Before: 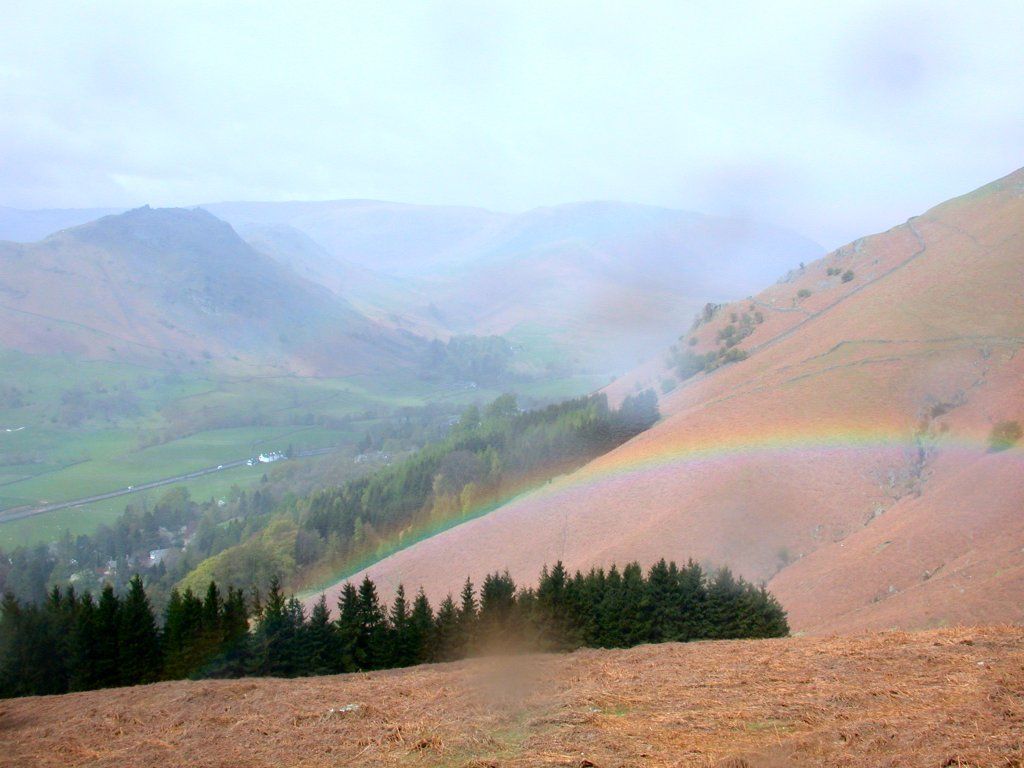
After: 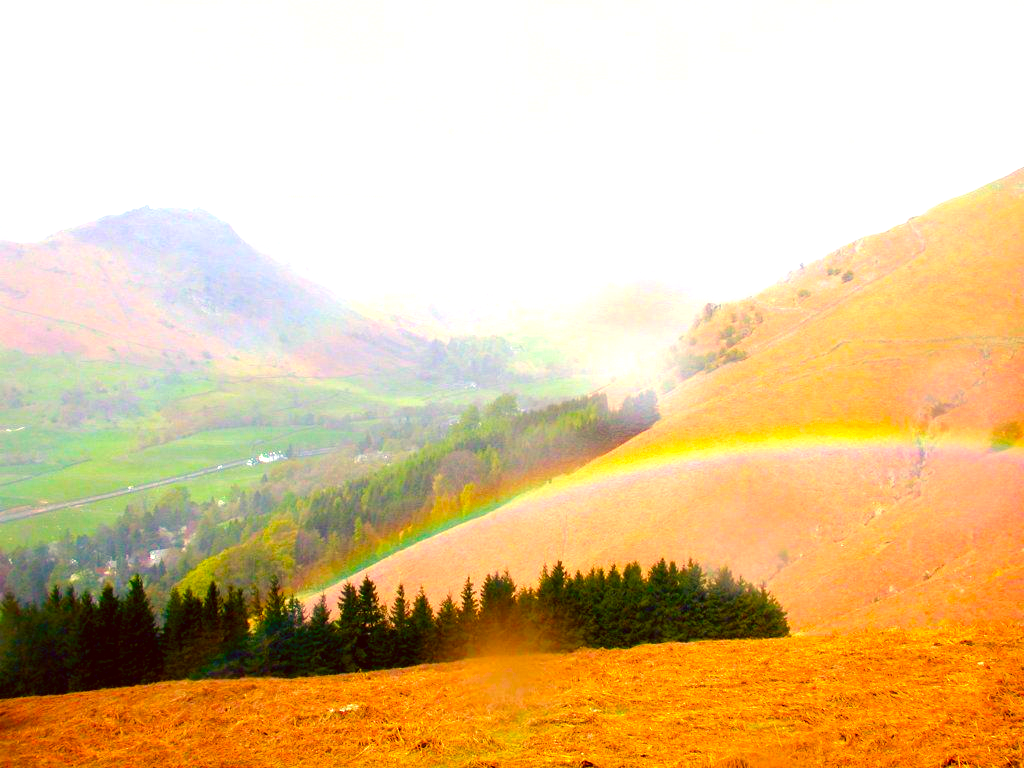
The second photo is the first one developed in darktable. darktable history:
color correction: highlights a* 10.12, highlights b* 39.04, shadows a* 14.62, shadows b* 3.37
color balance rgb: linear chroma grading › global chroma 25%, perceptual saturation grading › global saturation 40%, perceptual saturation grading › highlights -50%, perceptual saturation grading › shadows 30%, perceptual brilliance grading › global brilliance 25%, global vibrance 60%
